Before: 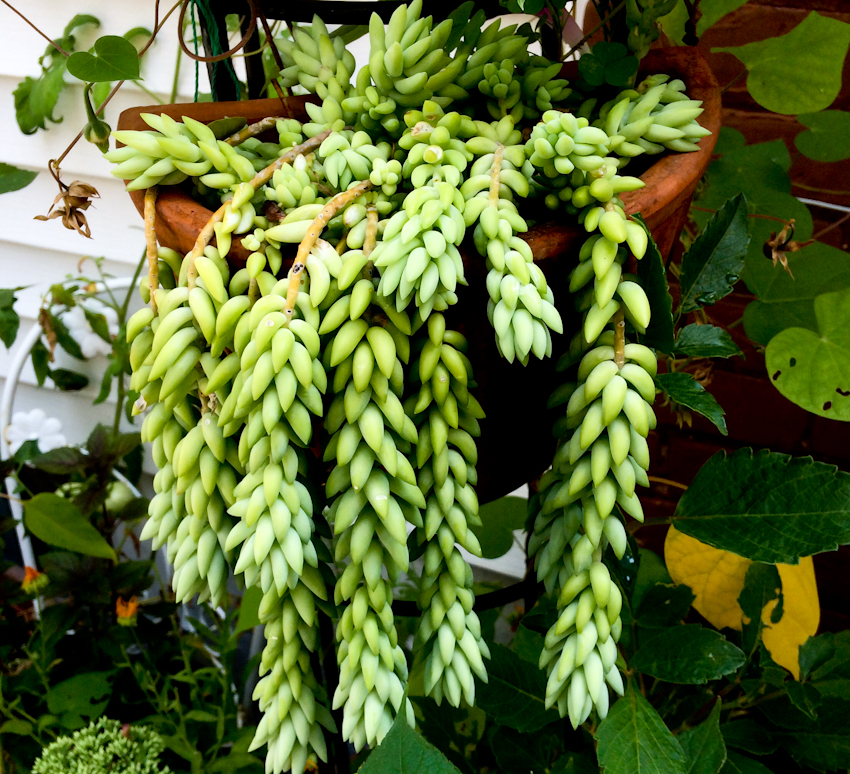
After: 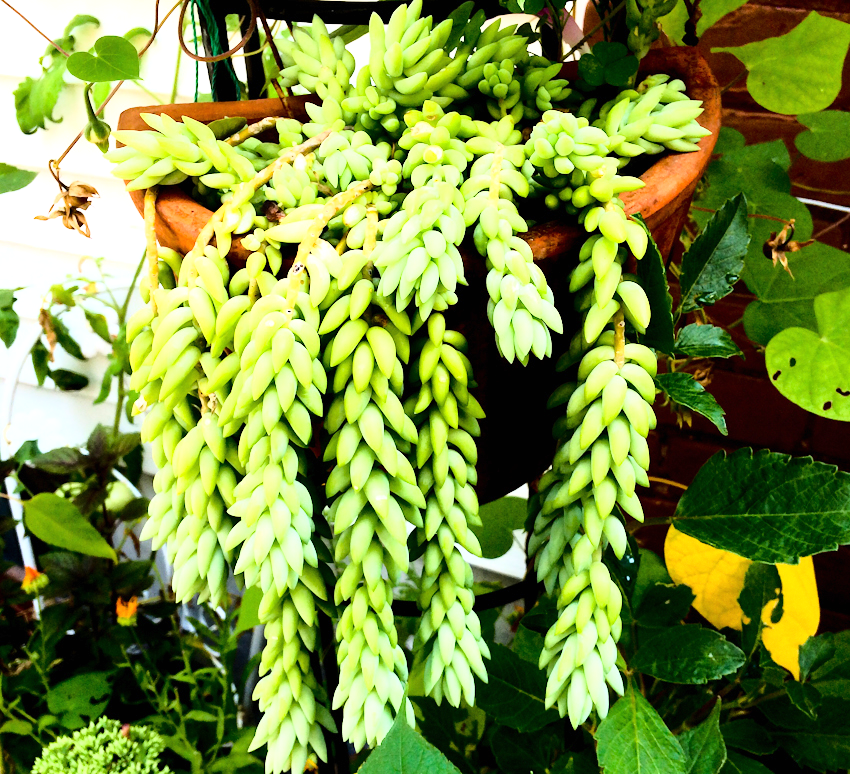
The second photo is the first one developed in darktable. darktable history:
exposure: black level correction 0, exposure 0.7 EV, compensate exposure bias true, compensate highlight preservation false
base curve: curves: ch0 [(0, 0) (0.032, 0.037) (0.105, 0.228) (0.435, 0.76) (0.856, 0.983) (1, 1)]
